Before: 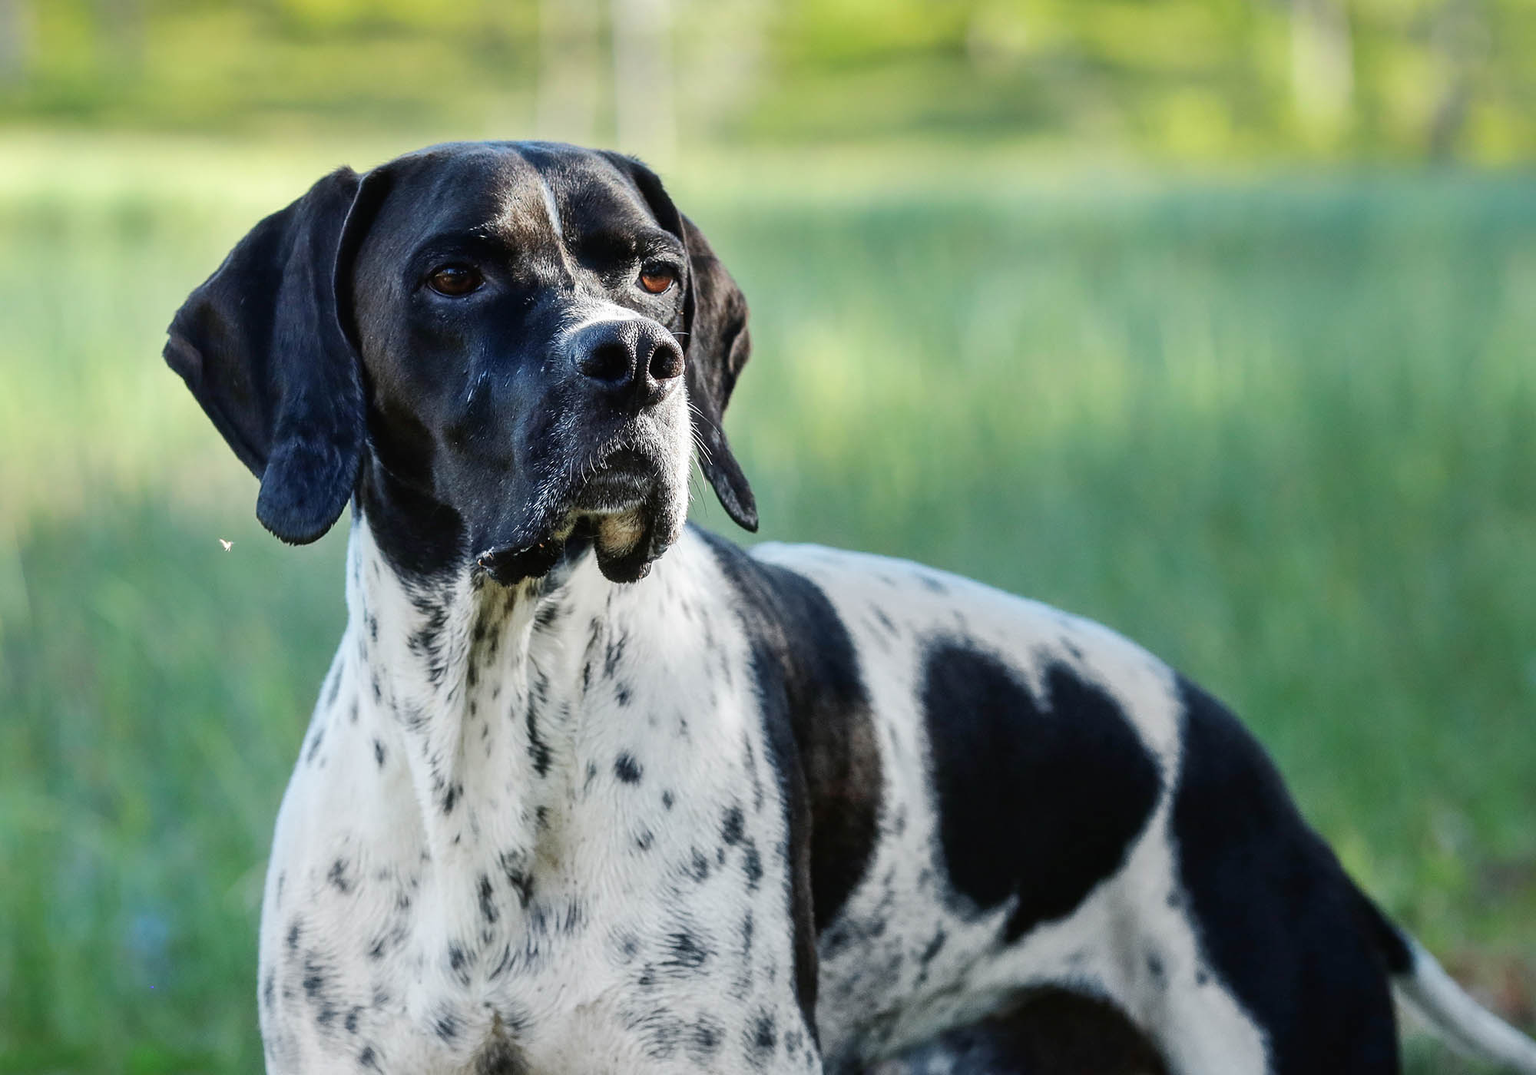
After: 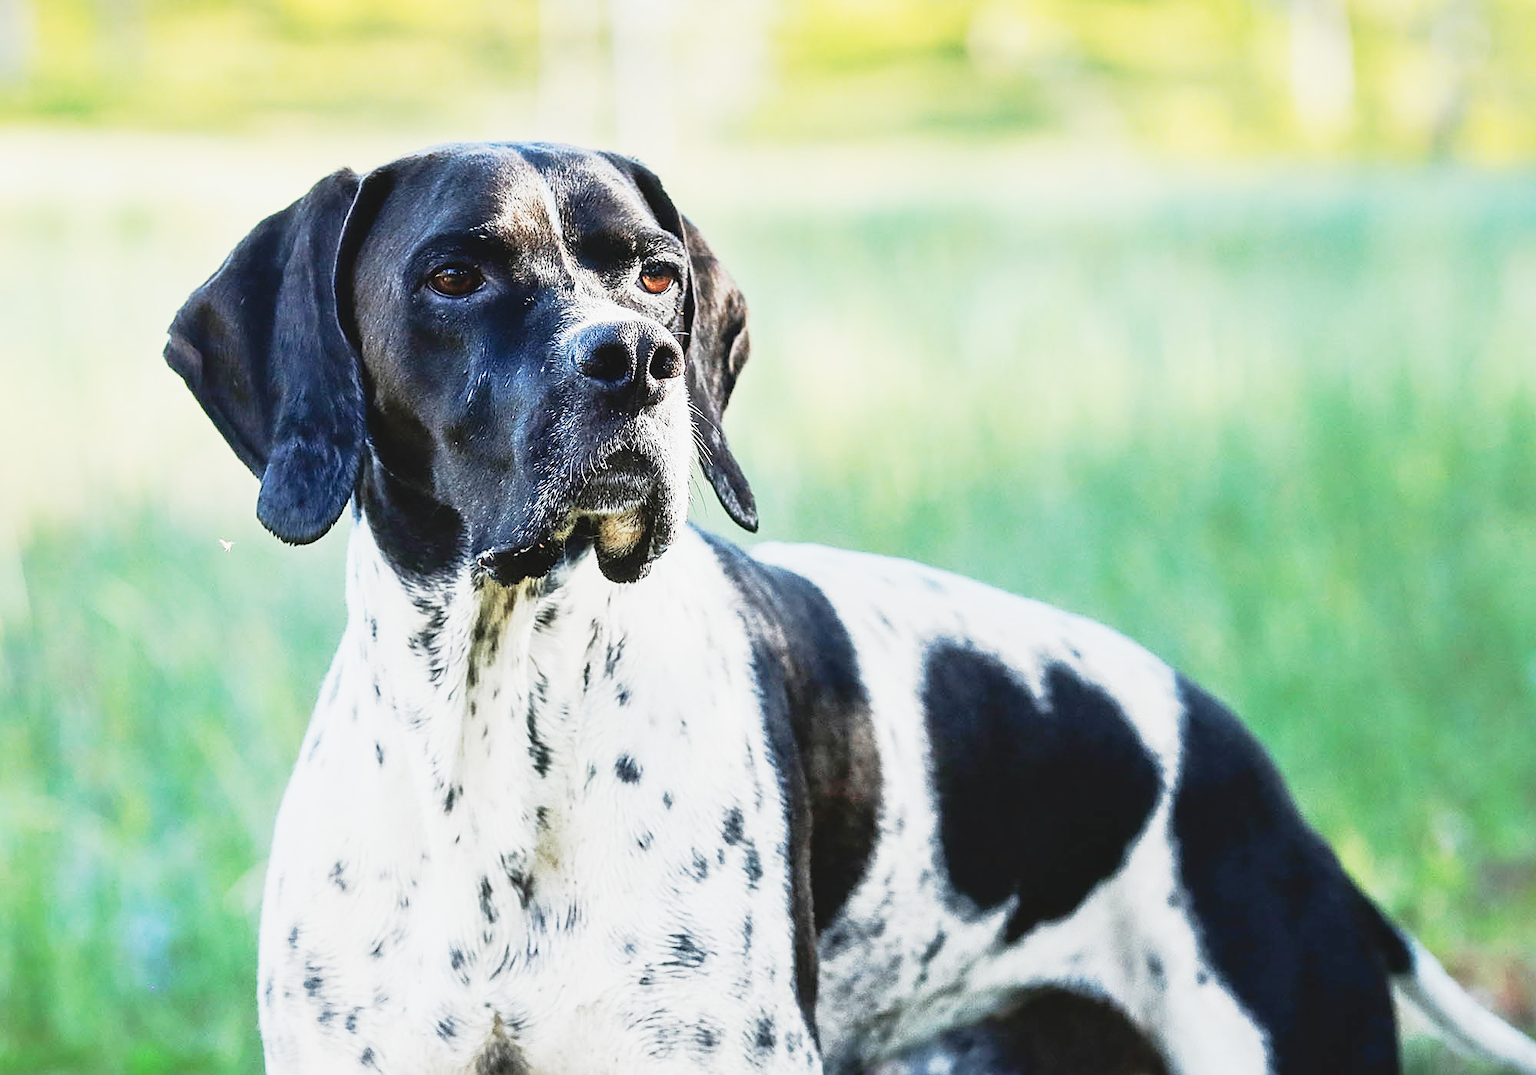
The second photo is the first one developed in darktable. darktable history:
tone curve: curves: ch0 [(0, 0.052) (0.207, 0.35) (0.392, 0.592) (0.54, 0.803) (0.725, 0.922) (0.99, 0.974)], preserve colors none
sharpen: on, module defaults
